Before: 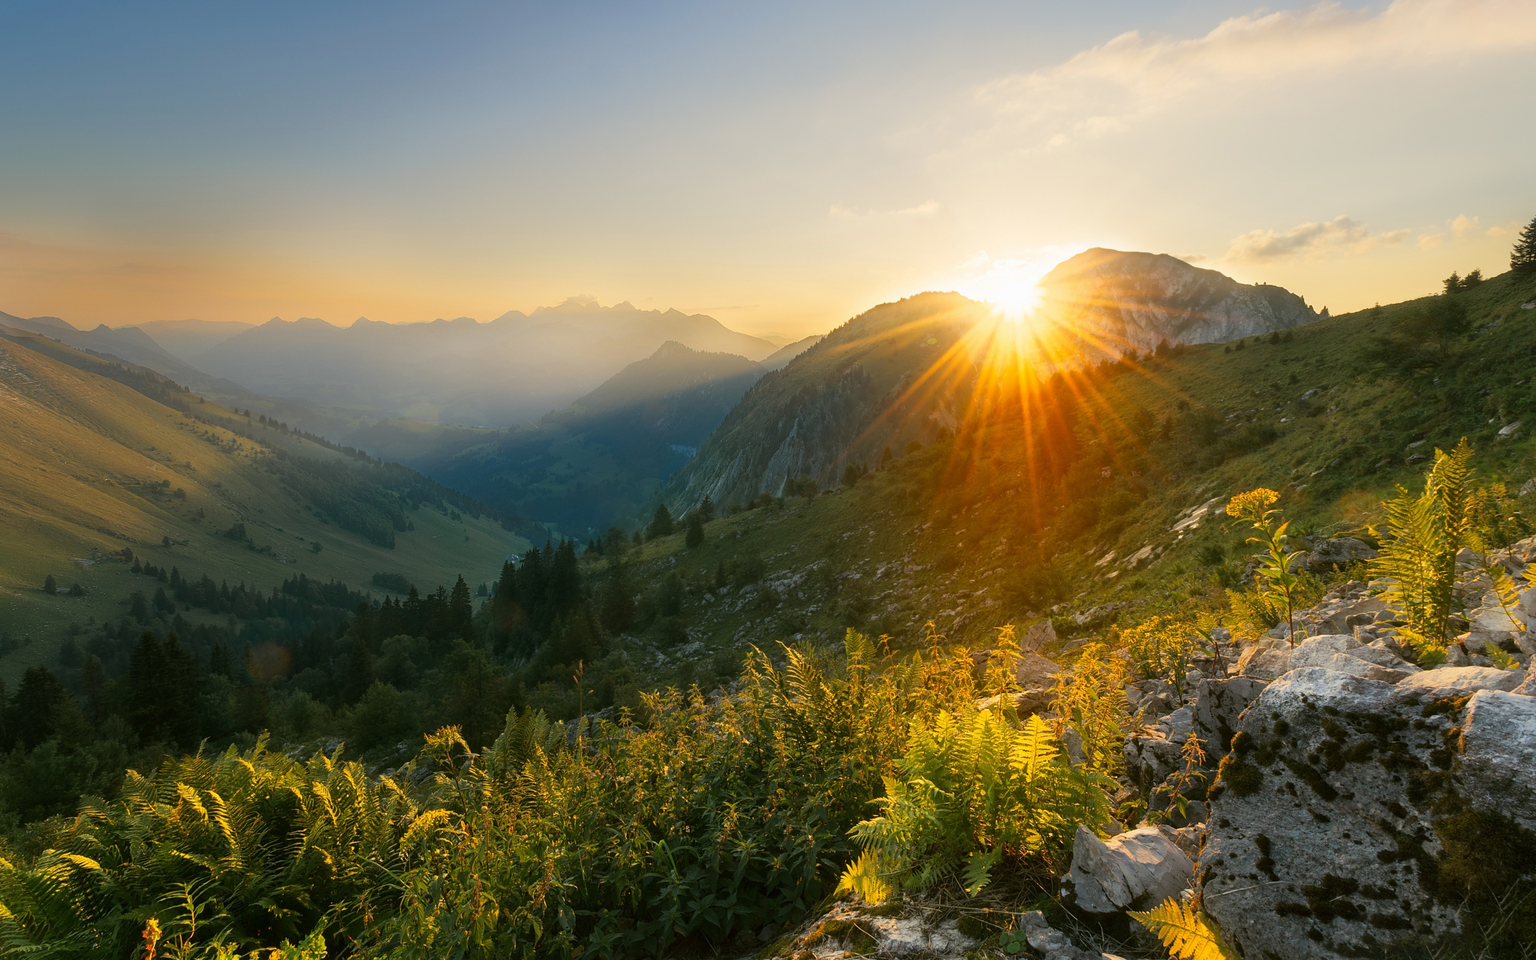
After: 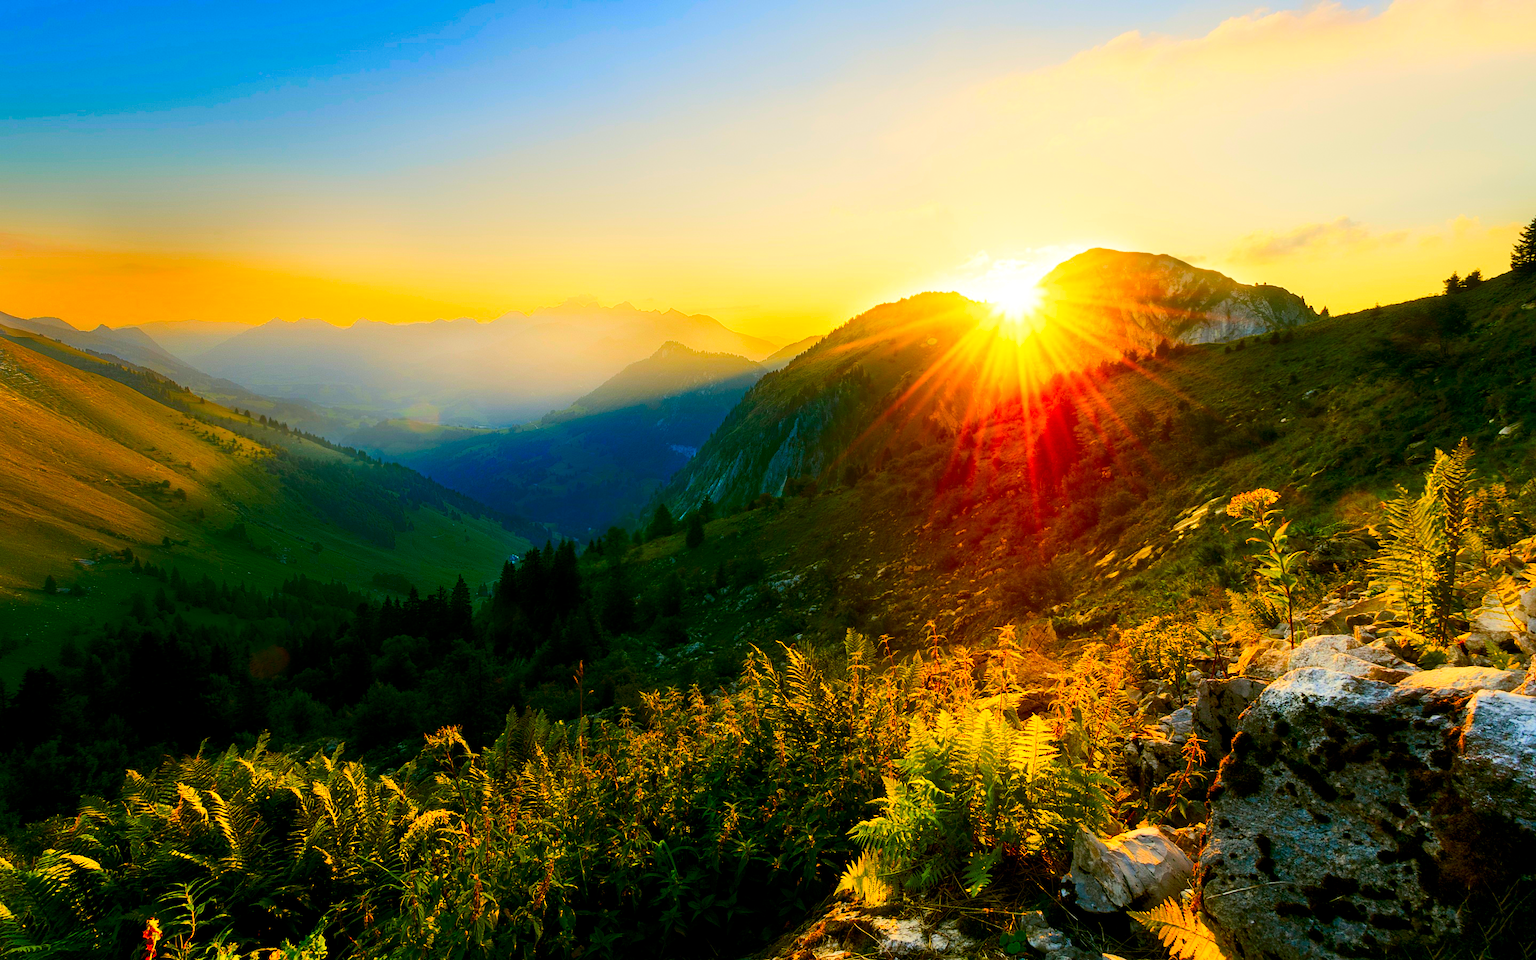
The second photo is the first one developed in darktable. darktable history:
tone equalizer: mask exposure compensation -0.51 EV
contrast brightness saturation: contrast 0.26, brightness 0.022, saturation 0.869
color balance rgb: linear chroma grading › shadows 31.501%, linear chroma grading › global chroma -1.623%, linear chroma grading › mid-tones 3.695%, perceptual saturation grading › global saturation 20%, perceptual saturation grading › highlights -24.861%, perceptual saturation grading › shadows 25.374%, perceptual brilliance grading › mid-tones 10.536%, perceptual brilliance grading › shadows 14.681%, global vibrance 30.02%, contrast 10.647%
exposure: black level correction 0.009, exposure -0.162 EV, compensate highlight preservation false
